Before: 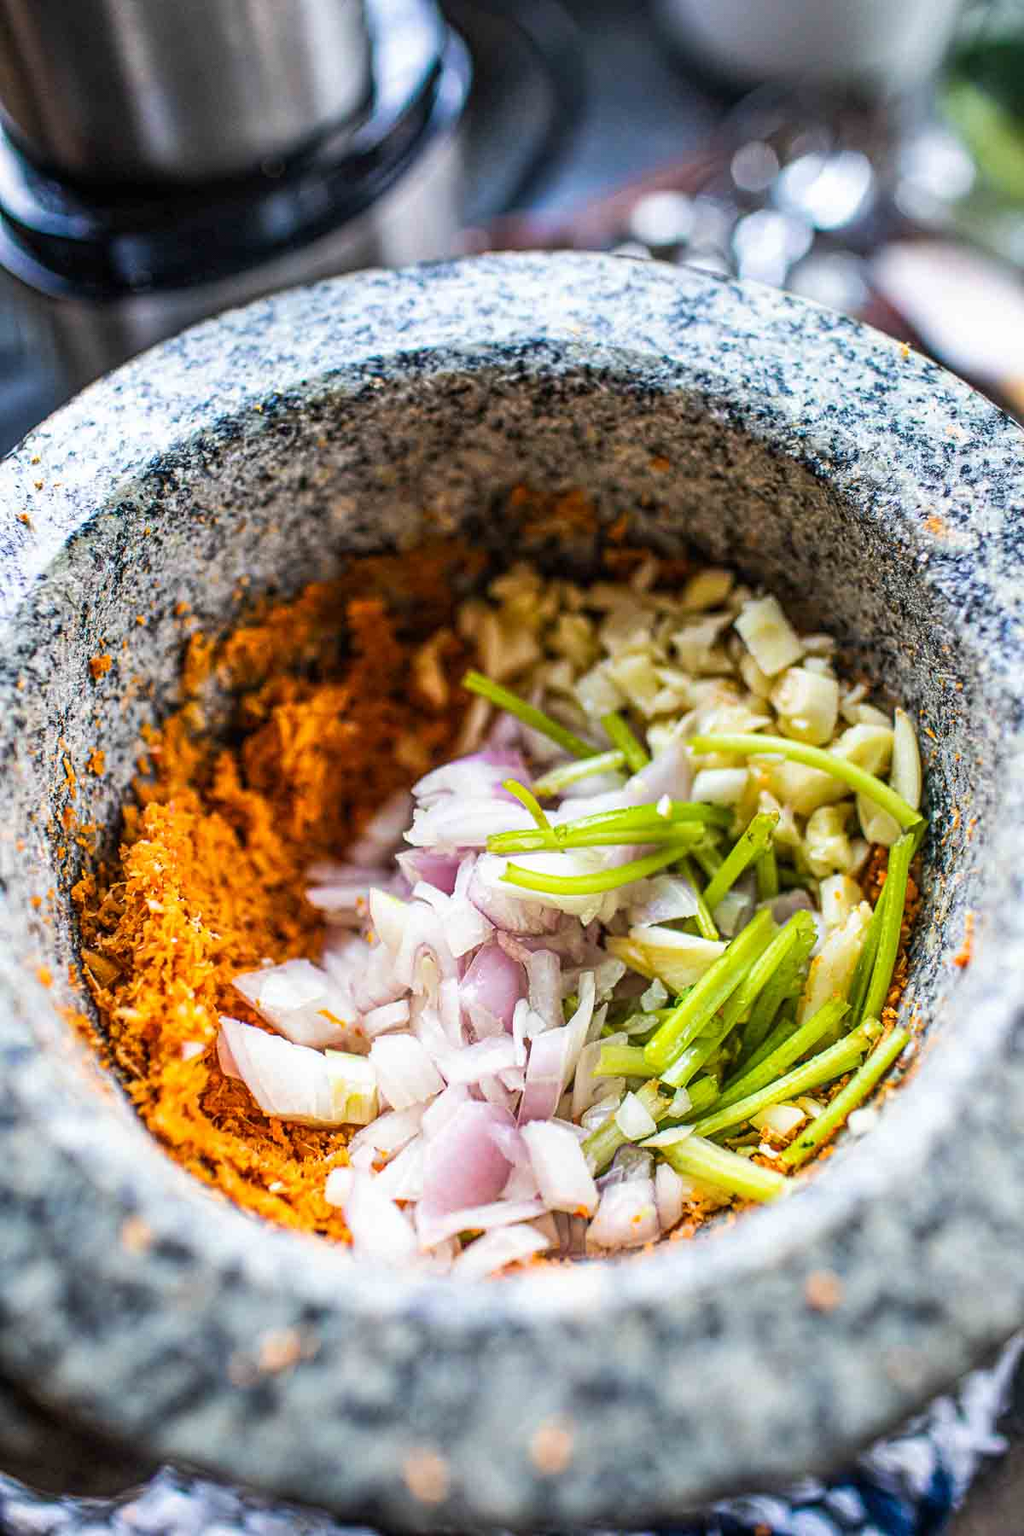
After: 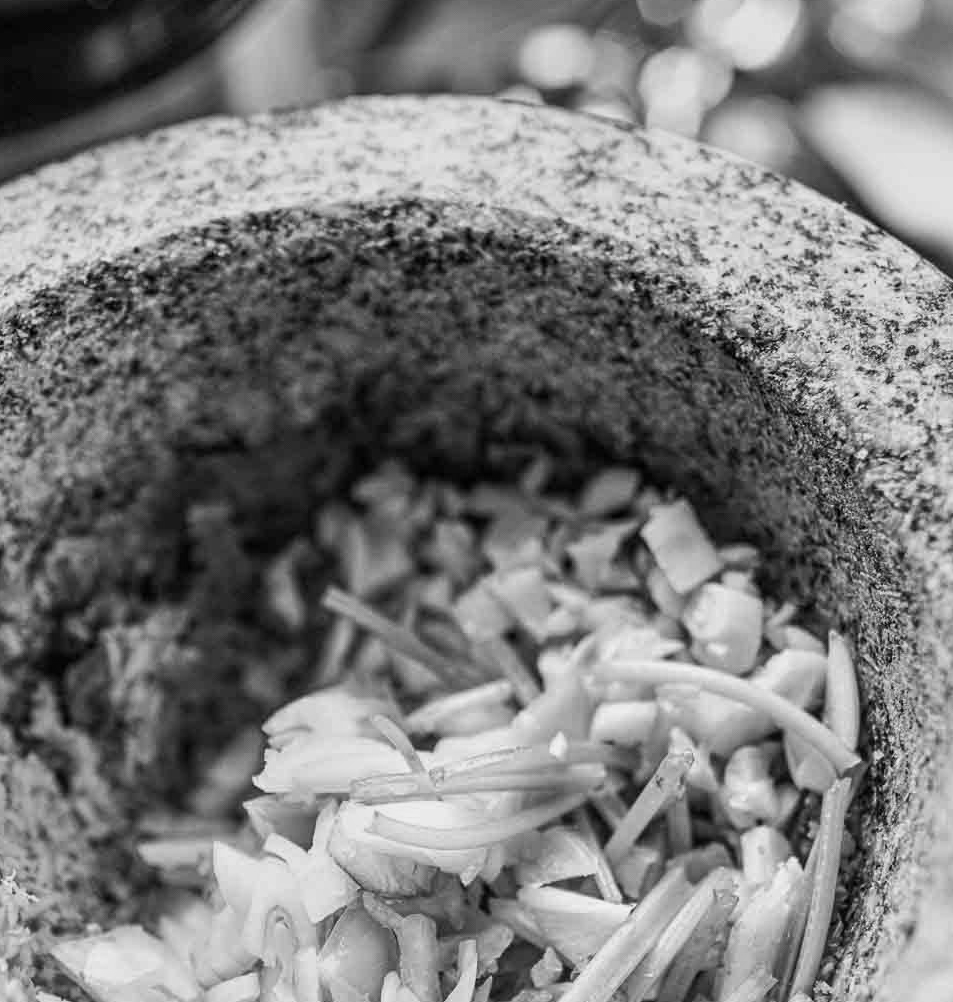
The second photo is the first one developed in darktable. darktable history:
rotate and perspective: automatic cropping off
monochrome: a 30.25, b 92.03
white balance: red 0.871, blue 1.249
crop: left 18.38%, top 11.092%, right 2.134%, bottom 33.217%
